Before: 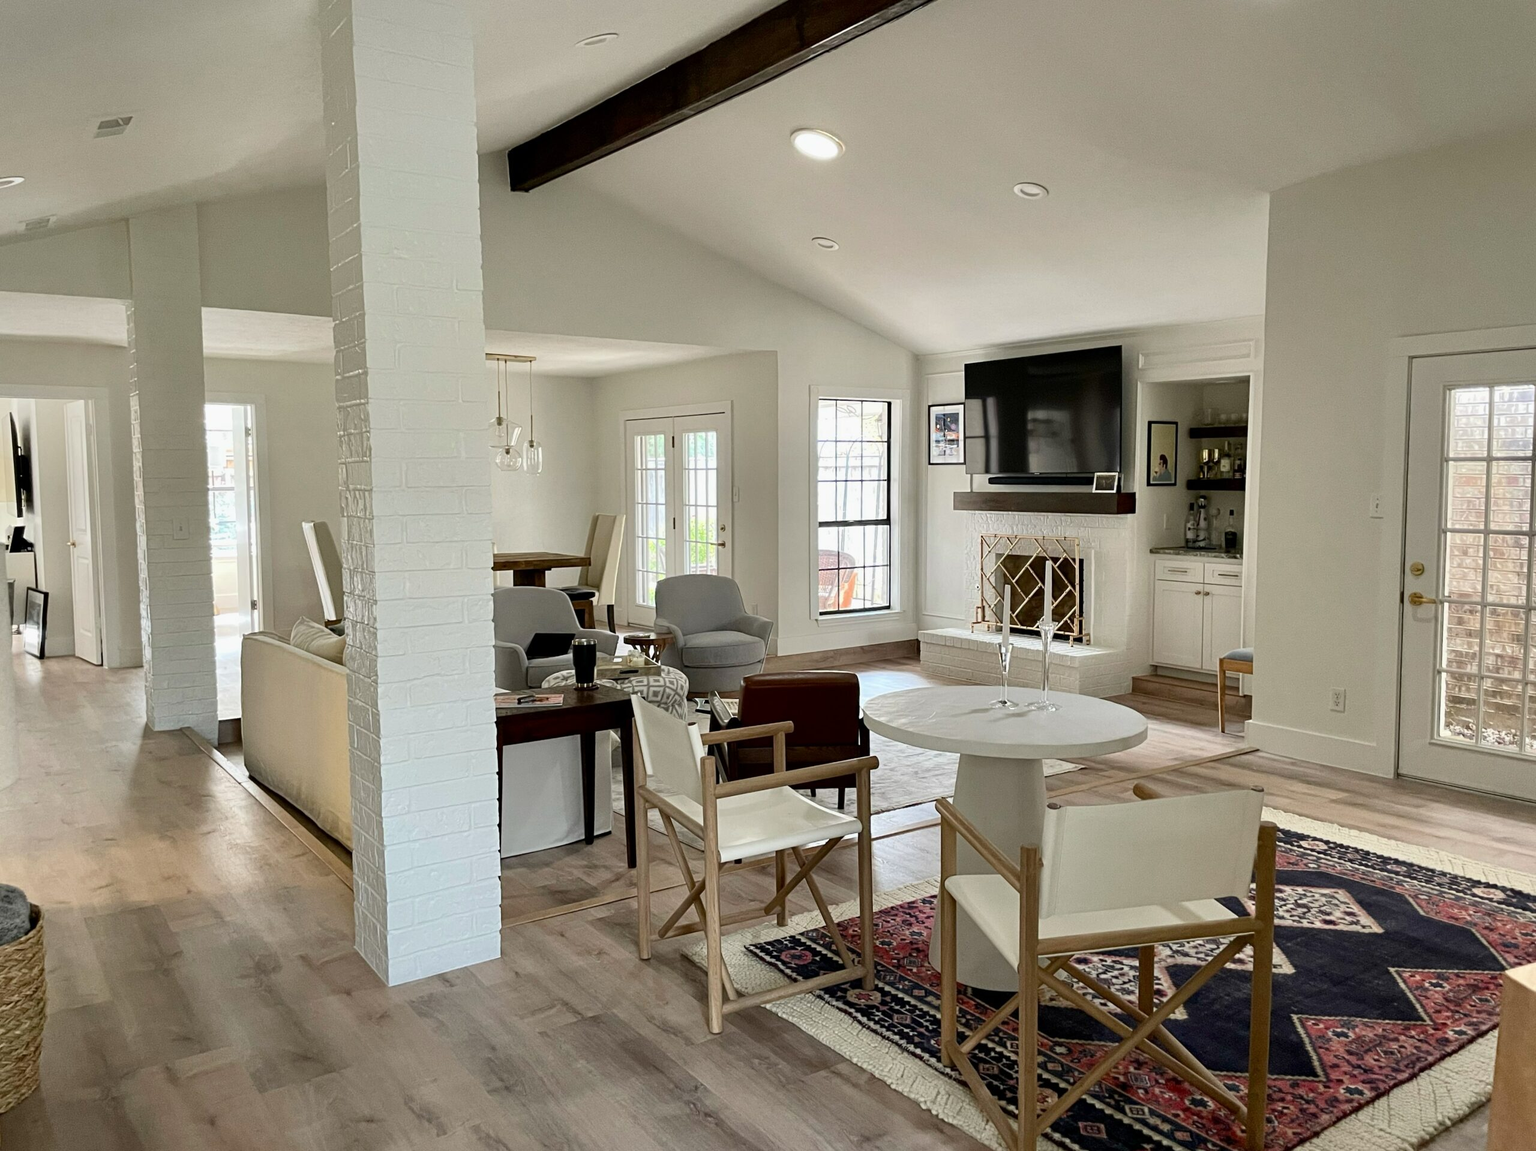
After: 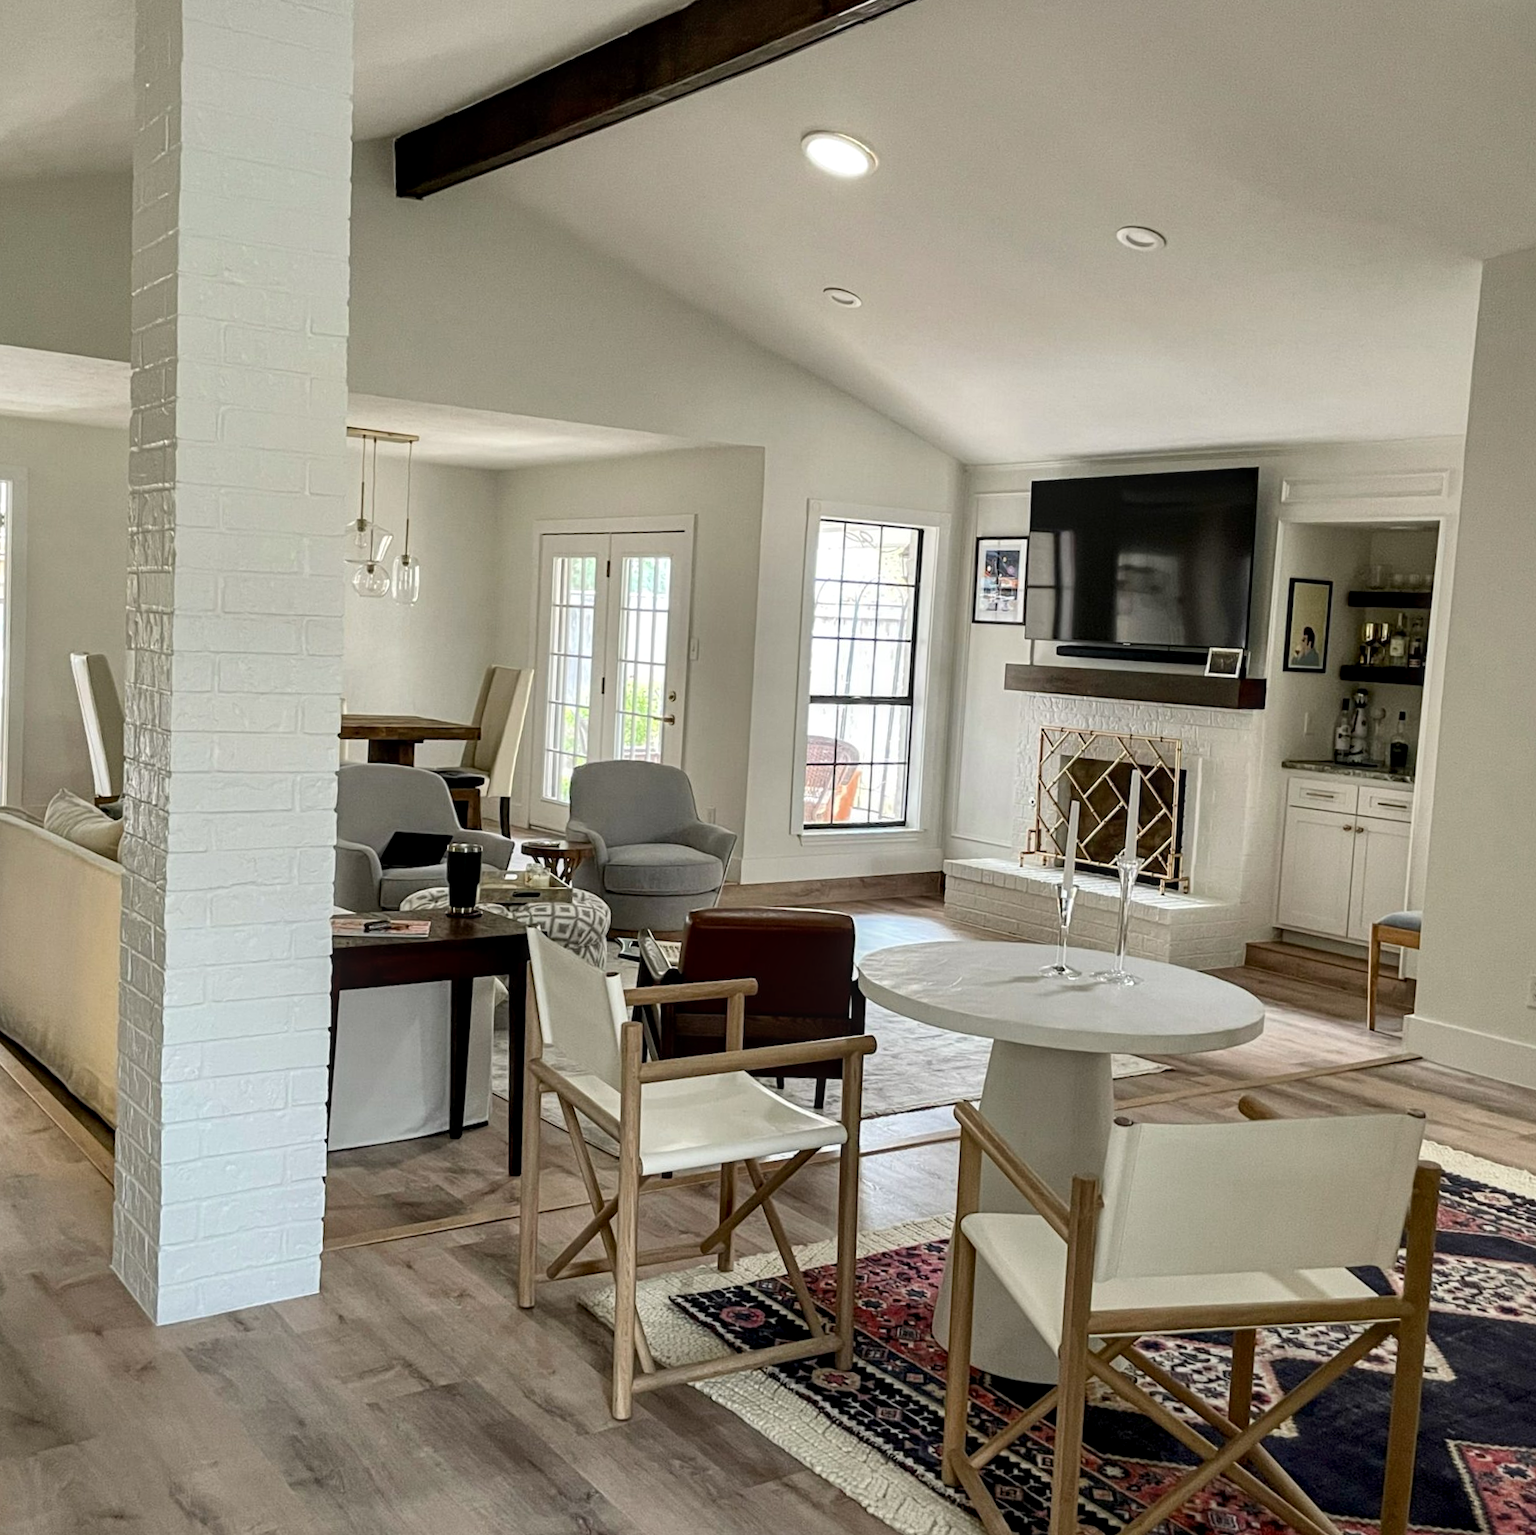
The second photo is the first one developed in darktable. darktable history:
local contrast: on, module defaults
crop and rotate: angle -3.27°, left 14.277%, top 0.028%, right 10.766%, bottom 0.028%
